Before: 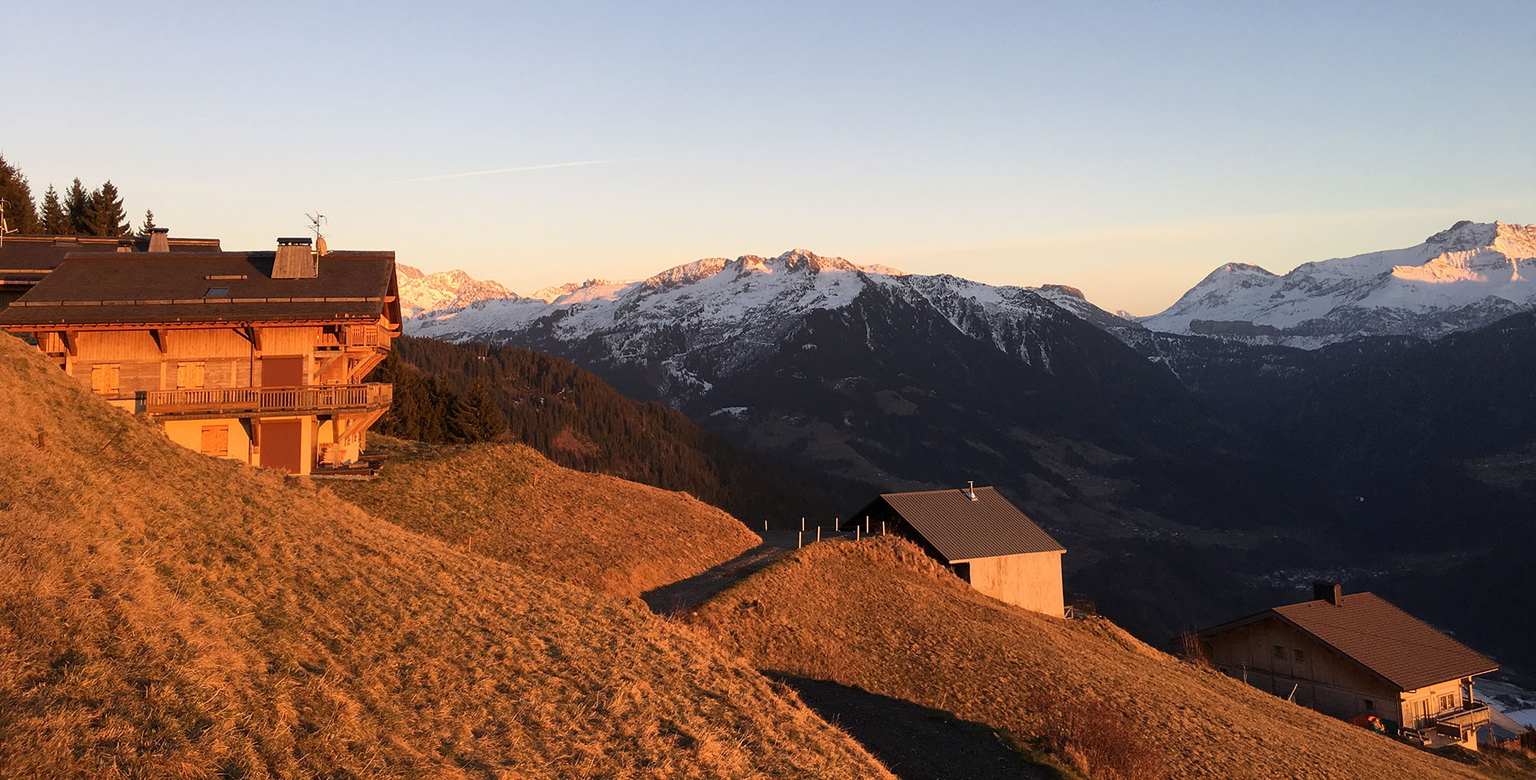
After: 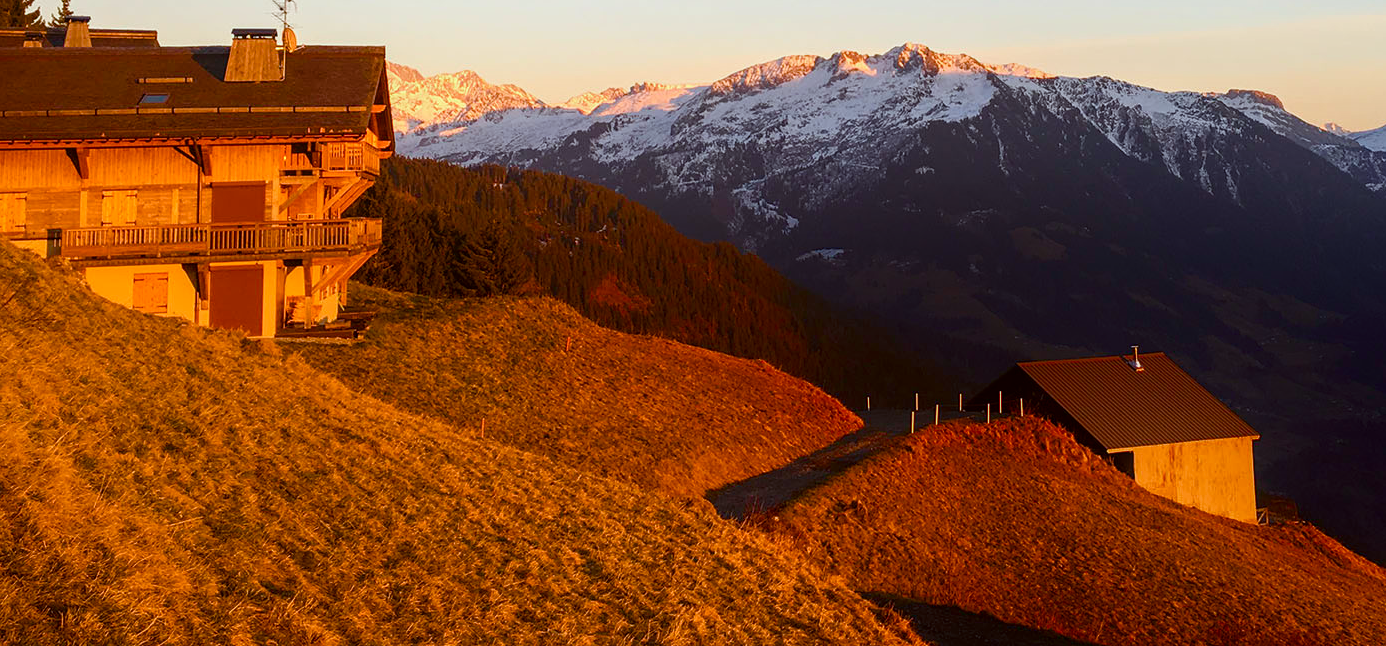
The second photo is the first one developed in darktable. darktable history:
local contrast: detail 115%
crop: left 6.488%, top 27.668%, right 24.183%, bottom 8.656%
shadows and highlights: shadows -70, highlights 35, soften with gaussian
rgb curve: mode RGB, independent channels
tone equalizer: on, module defaults
color correction: highlights a* -3.28, highlights b* -6.24, shadows a* 3.1, shadows b* 5.19
color balance rgb: perceptual saturation grading › global saturation 20%, perceptual saturation grading › highlights -25%, perceptual saturation grading › shadows 50.52%, global vibrance 40.24%
